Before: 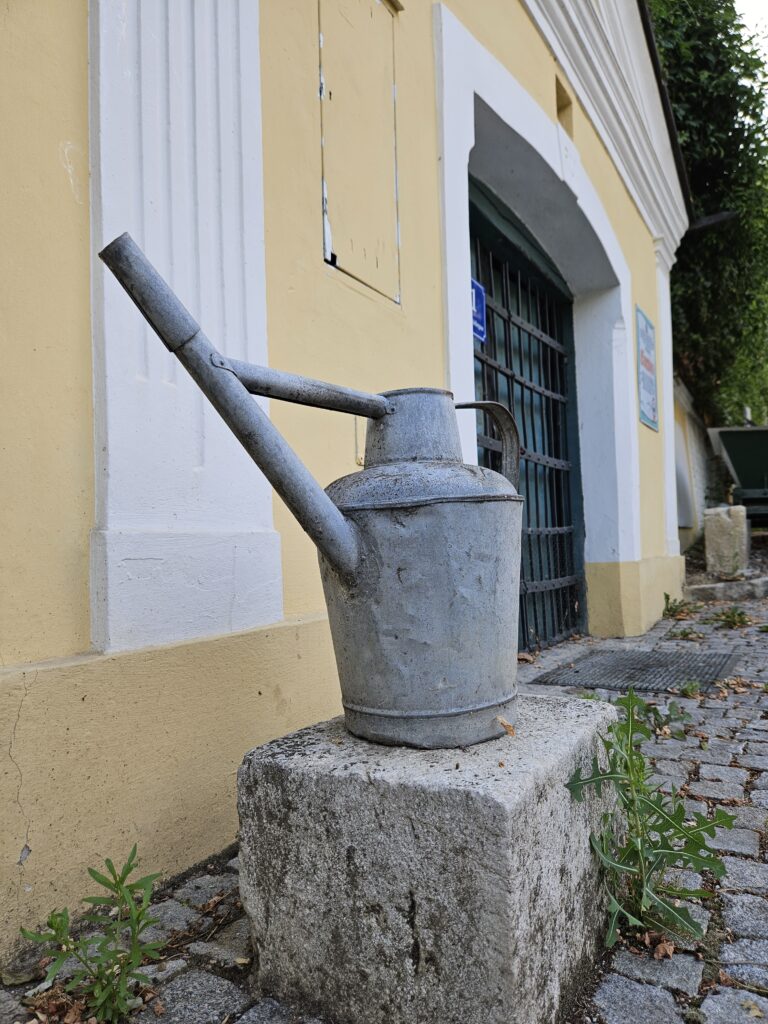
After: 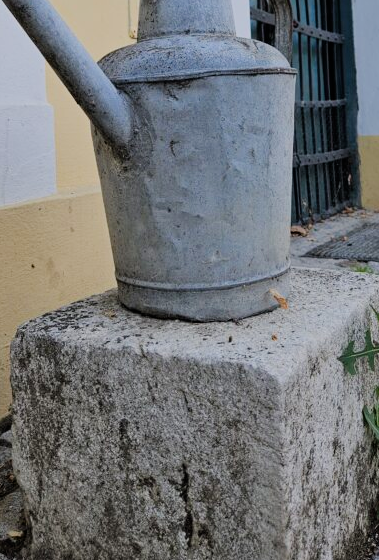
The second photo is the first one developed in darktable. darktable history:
filmic rgb: hardness 4.17
crop: left 29.672%, top 41.786%, right 20.851%, bottom 3.487%
